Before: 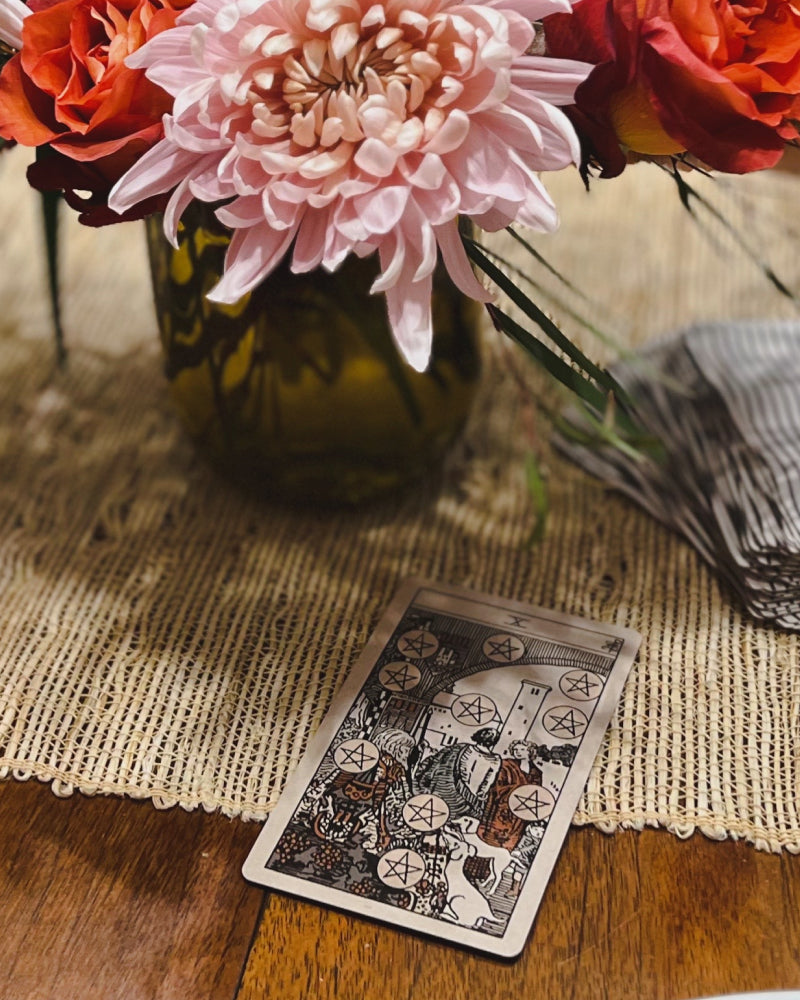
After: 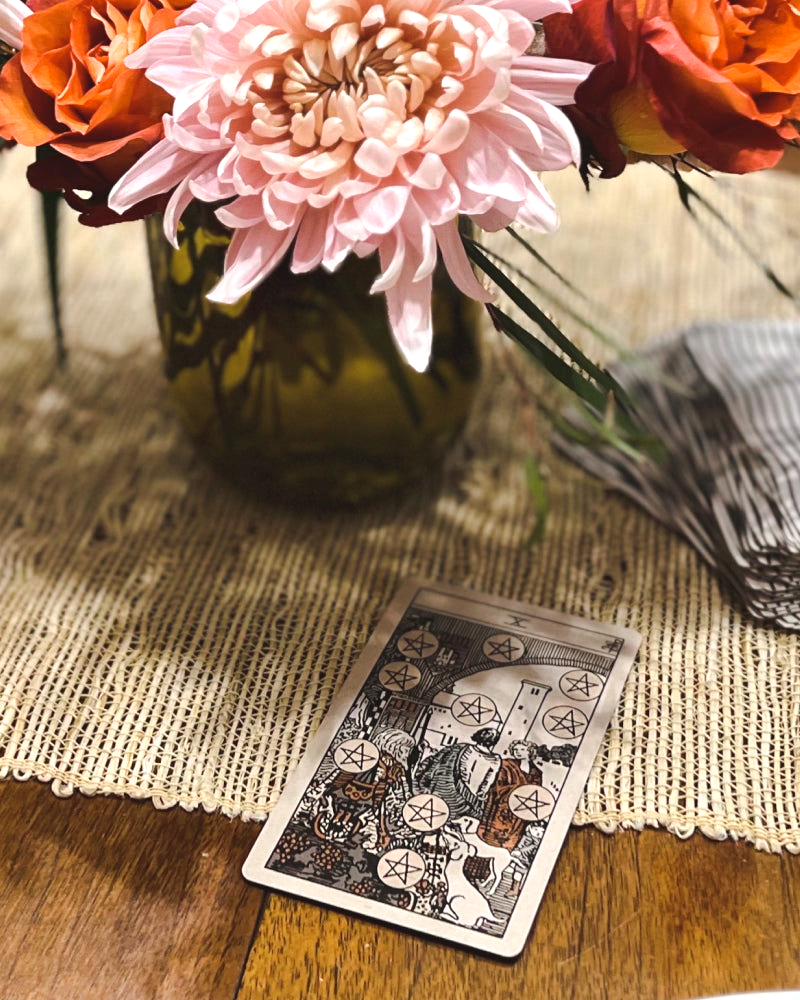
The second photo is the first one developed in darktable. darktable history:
exposure: black level correction 0.001, exposure 0.5 EV, compensate exposure bias true, compensate highlight preservation false
color zones: curves: ch0 [(0, 0.558) (0.143, 0.548) (0.286, 0.447) (0.429, 0.259) (0.571, 0.5) (0.714, 0.5) (0.857, 0.593) (1, 0.558)]; ch1 [(0, 0.543) (0.01, 0.544) (0.12, 0.492) (0.248, 0.458) (0.5, 0.534) (0.748, 0.5) (0.99, 0.469) (1, 0.543)]; ch2 [(0, 0.507) (0.143, 0.522) (0.286, 0.505) (0.429, 0.5) (0.571, 0.5) (0.714, 0.5) (0.857, 0.5) (1, 0.507)]
